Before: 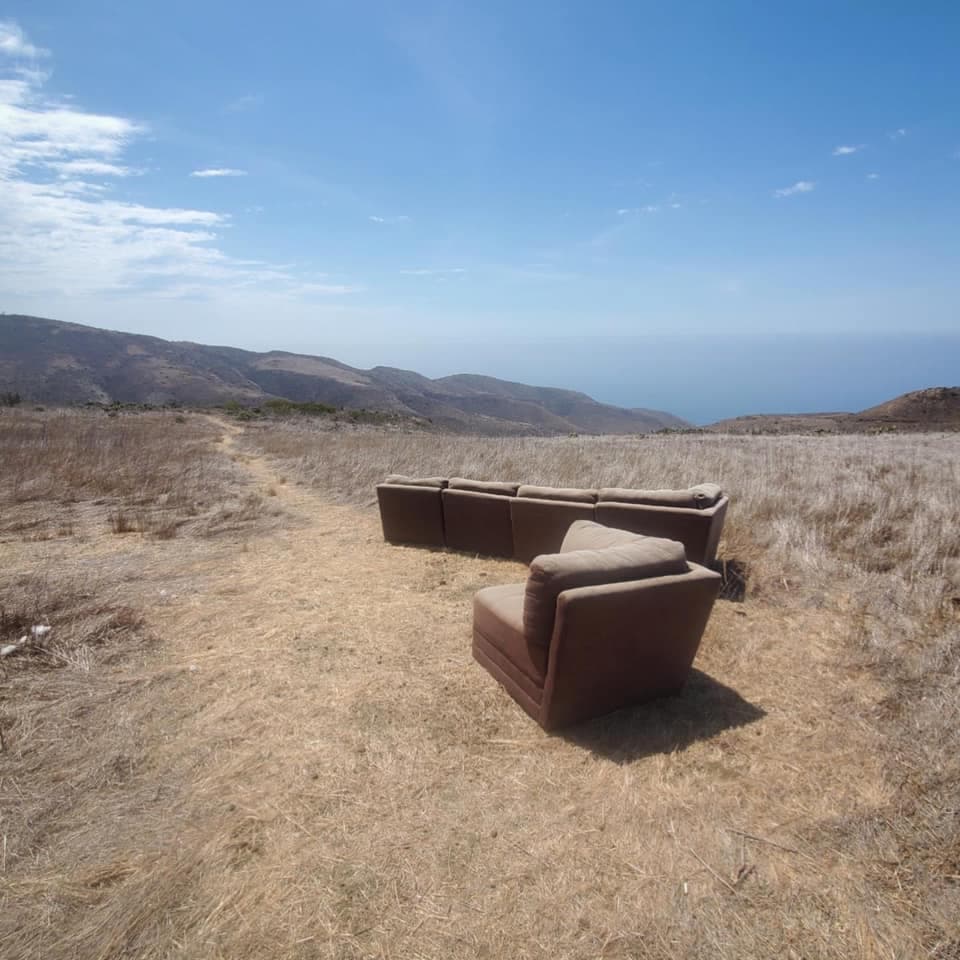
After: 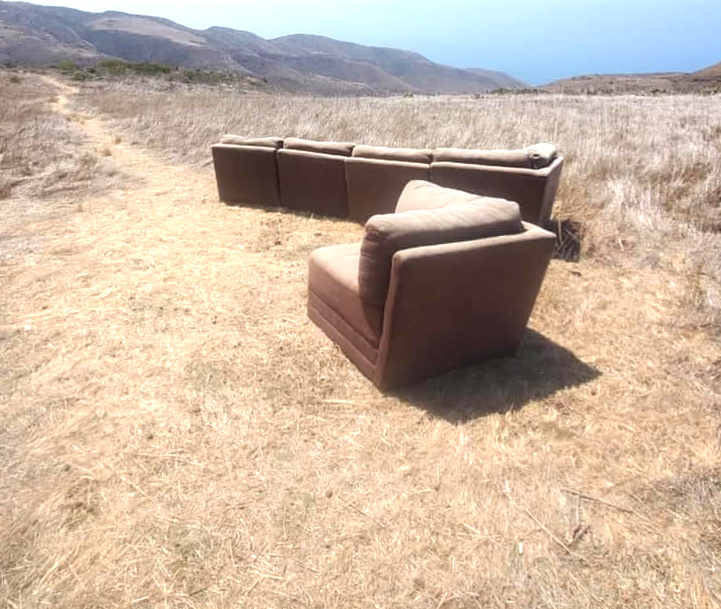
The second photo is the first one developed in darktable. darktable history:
crop and rotate: left 17.263%, top 35.46%, right 7.559%, bottom 1.016%
exposure: black level correction 0, exposure 0.93 EV, compensate exposure bias true, compensate highlight preservation false
